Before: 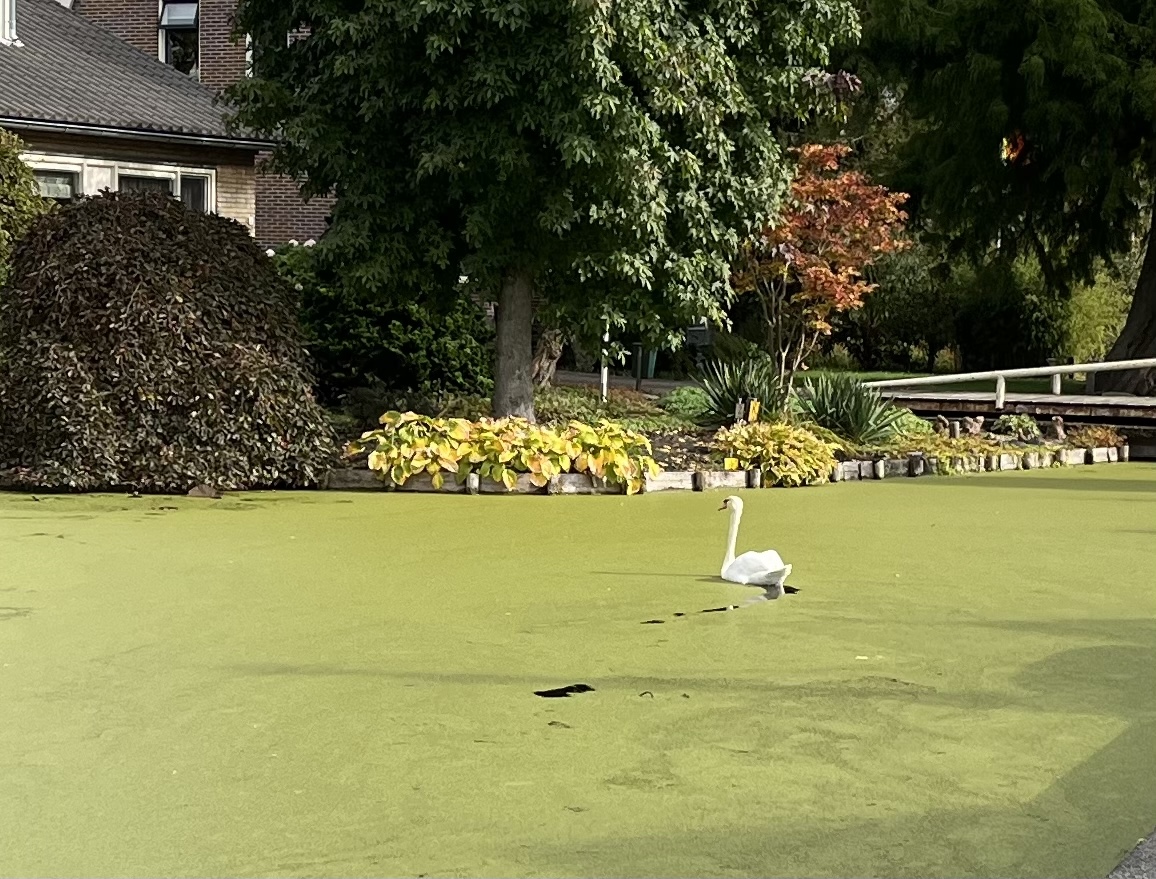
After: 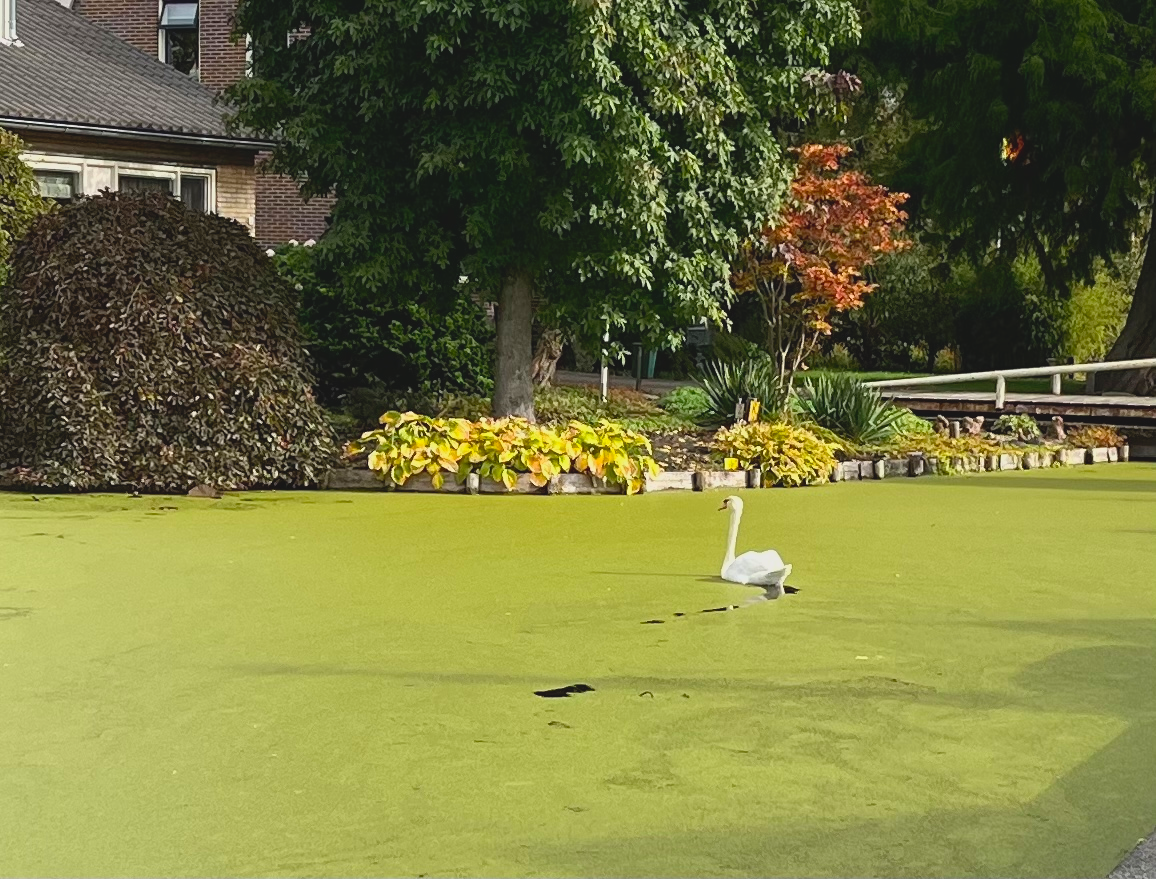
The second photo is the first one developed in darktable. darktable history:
exposure: exposure 0.127 EV, compensate highlight preservation false
lowpass: radius 0.1, contrast 0.85, saturation 1.1, unbound 0
